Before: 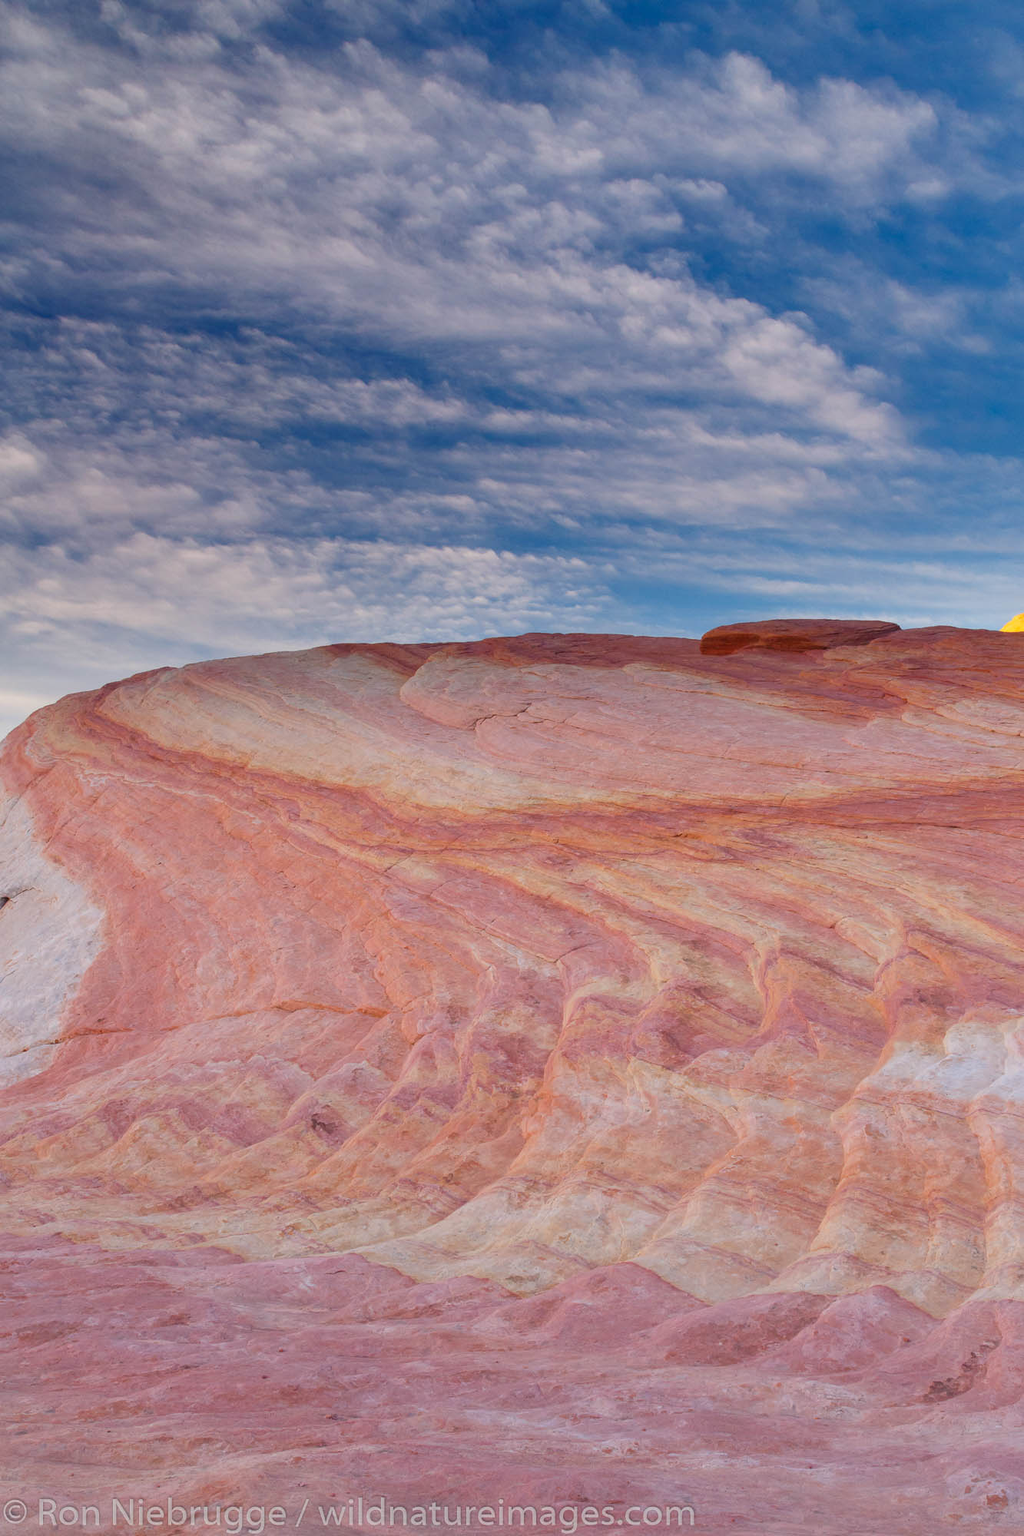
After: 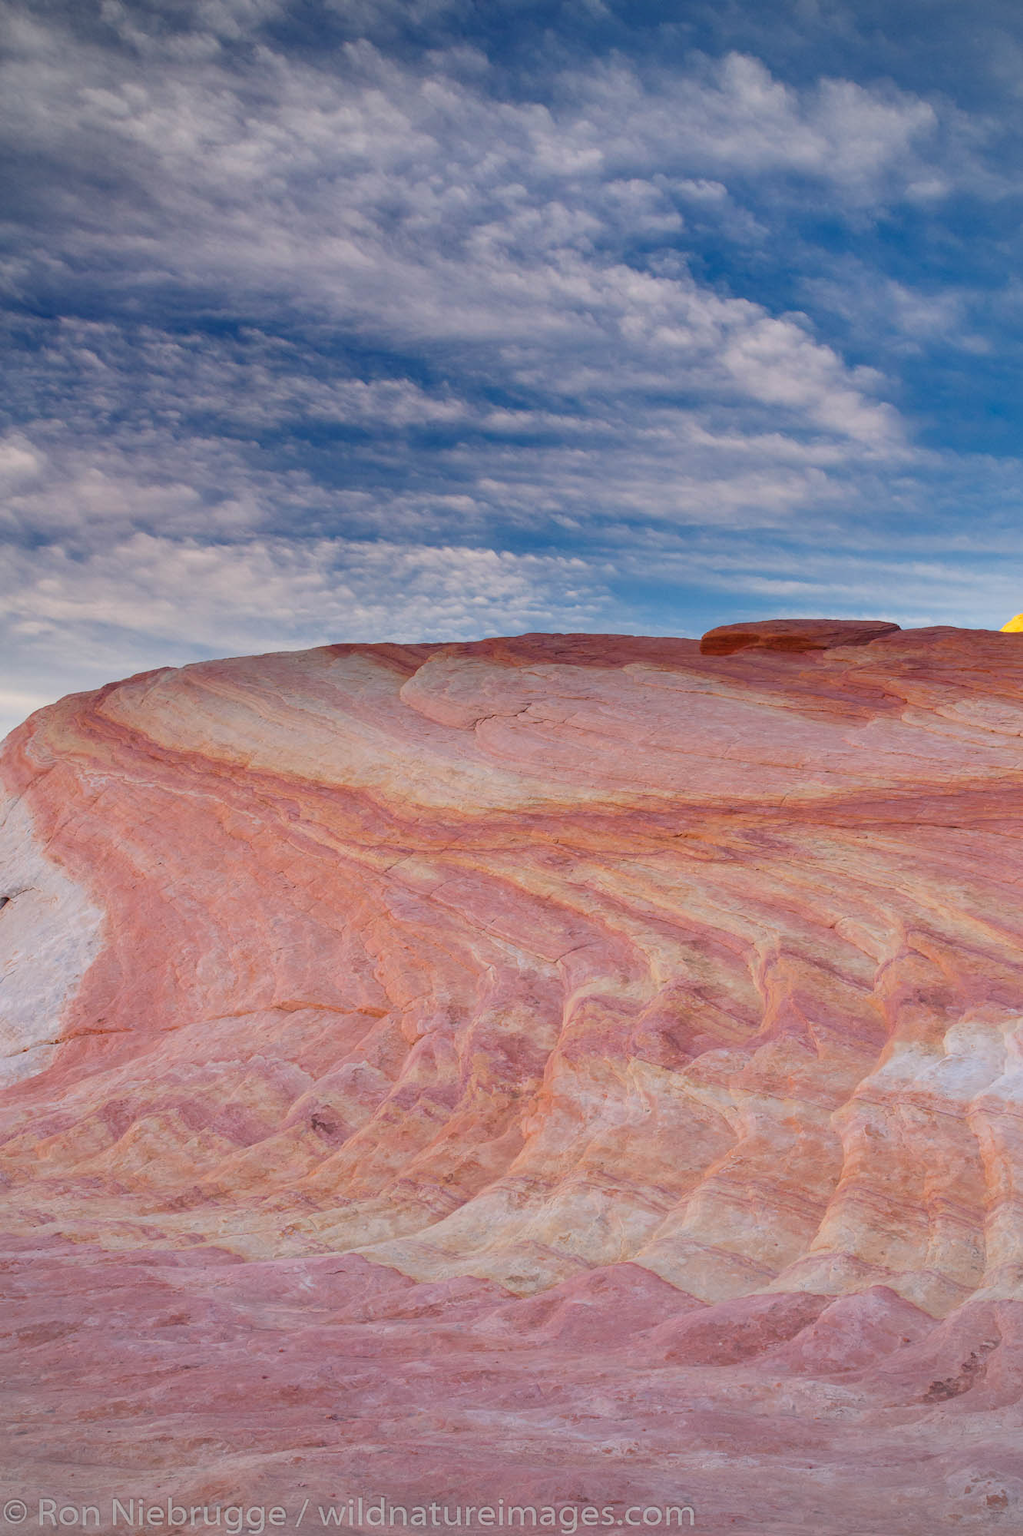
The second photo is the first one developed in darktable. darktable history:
vignetting: fall-off radius 61.15%, brightness -0.339, unbound false
